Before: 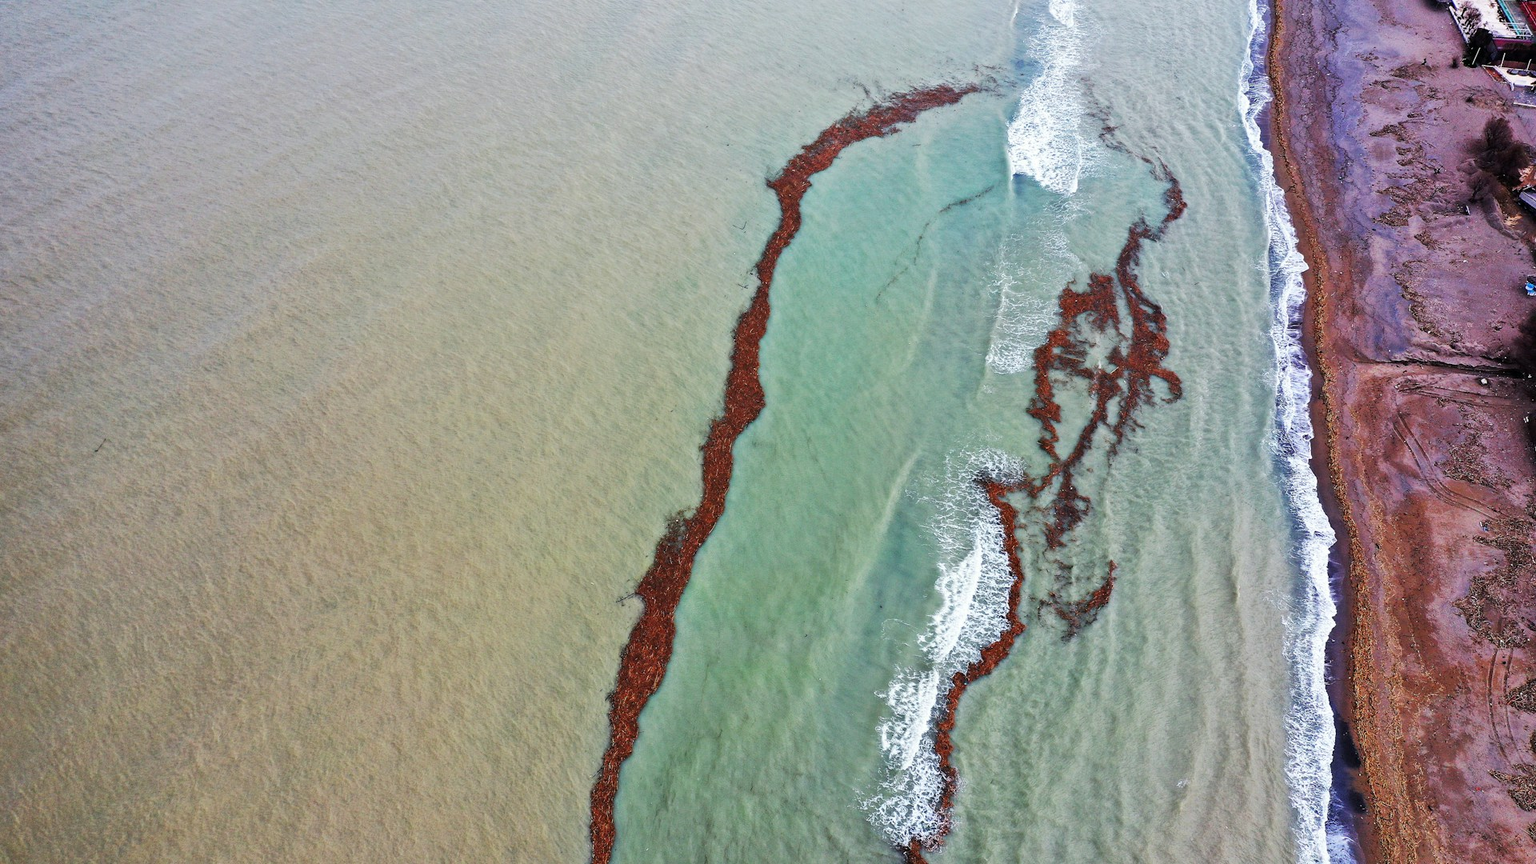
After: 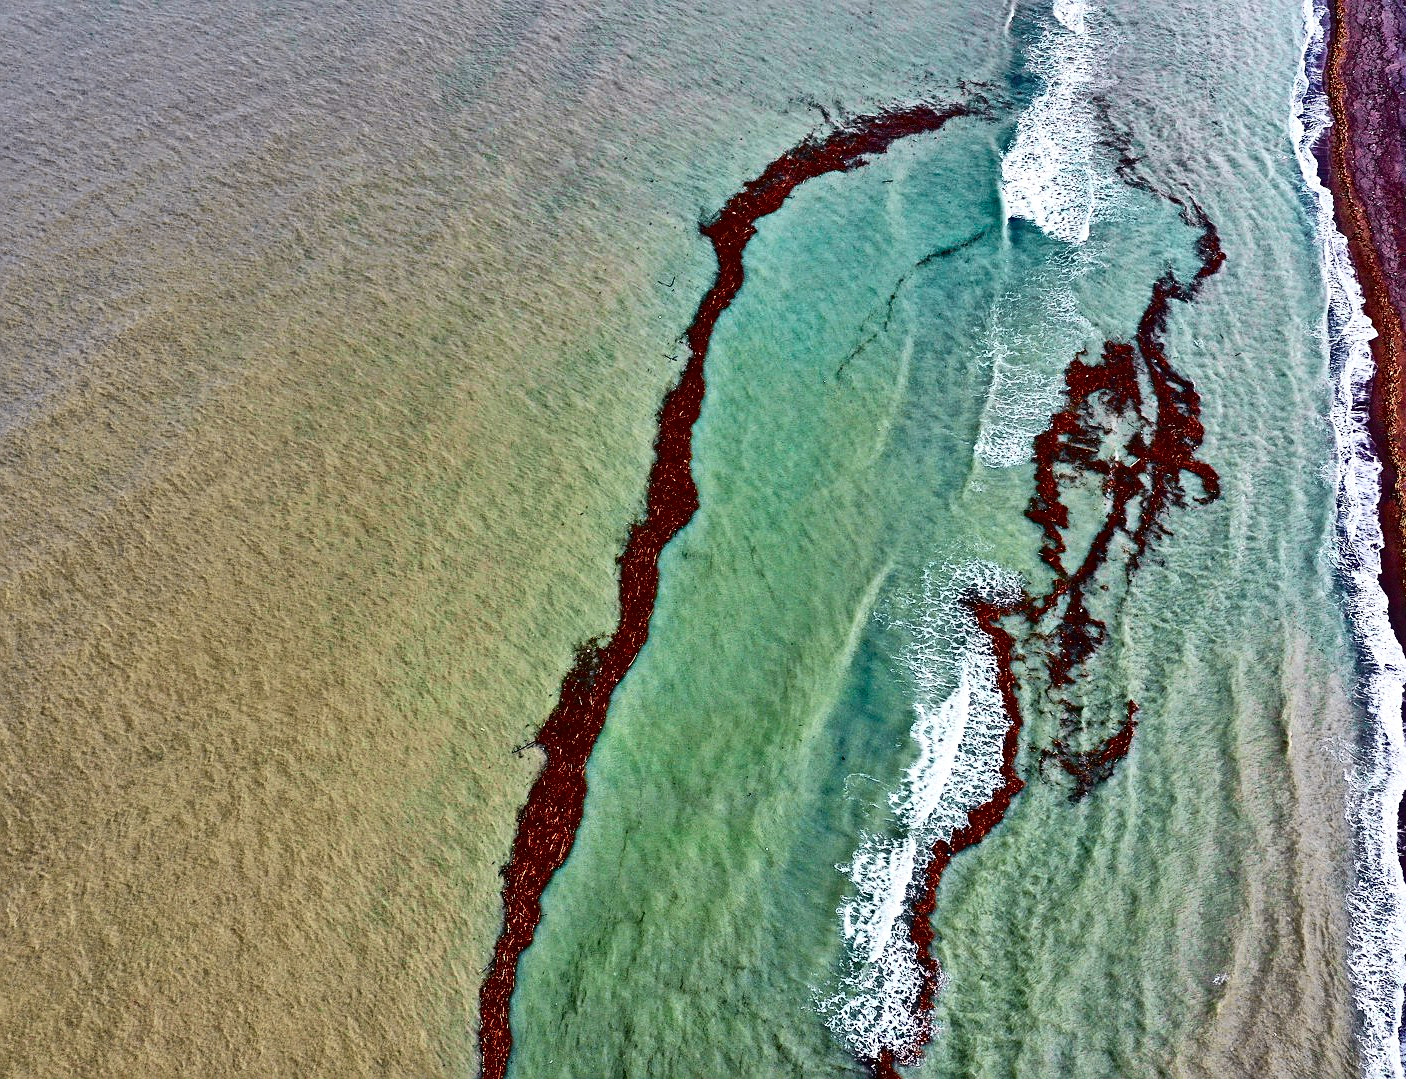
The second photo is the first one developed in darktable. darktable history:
exposure: exposure 0.15 EV, compensate highlight preservation false
shadows and highlights: shadows 24.5, highlights -78.15, soften with gaussian
contrast brightness saturation: contrast 0.13, brightness -0.24, saturation 0.14
sharpen: on, module defaults
haze removal: compatibility mode true, adaptive false
crop: left 13.443%, right 13.31%
tone curve: curves: ch0 [(0, 0.011) (0.053, 0.026) (0.174, 0.115) (0.398, 0.444) (0.673, 0.775) (0.829, 0.906) (0.991, 0.981)]; ch1 [(0, 0) (0.276, 0.206) (0.409, 0.383) (0.473, 0.458) (0.492, 0.501) (0.512, 0.513) (0.54, 0.543) (0.585, 0.617) (0.659, 0.686) (0.78, 0.8) (1, 1)]; ch2 [(0, 0) (0.438, 0.449) (0.473, 0.469) (0.503, 0.5) (0.523, 0.534) (0.562, 0.594) (0.612, 0.635) (0.695, 0.713) (1, 1)], color space Lab, independent channels, preserve colors none
color correction: saturation 0.85
